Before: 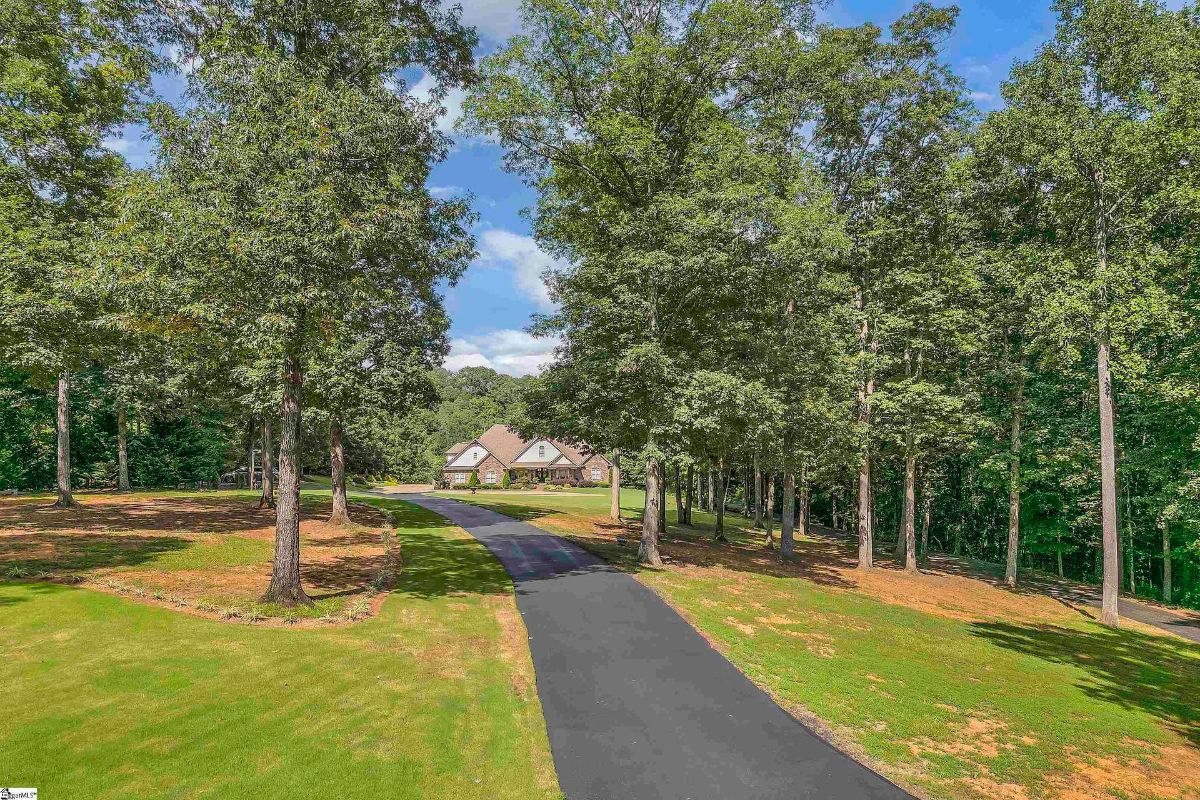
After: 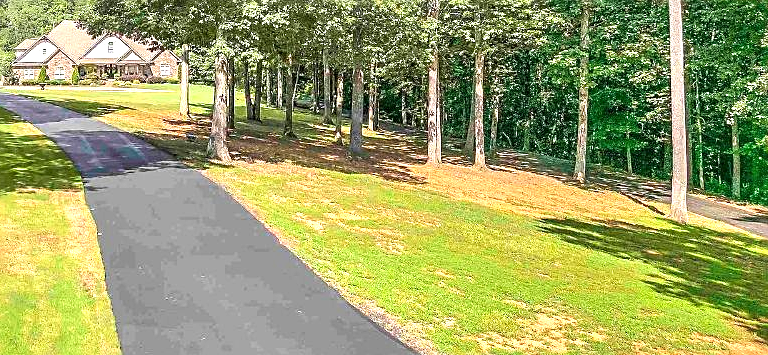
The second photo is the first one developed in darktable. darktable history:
exposure: black level correction 0, exposure 1.107 EV, compensate exposure bias true, compensate highlight preservation false
sharpen: on, module defaults
crop and rotate: left 35.981%, top 50.646%, bottom 4.965%
